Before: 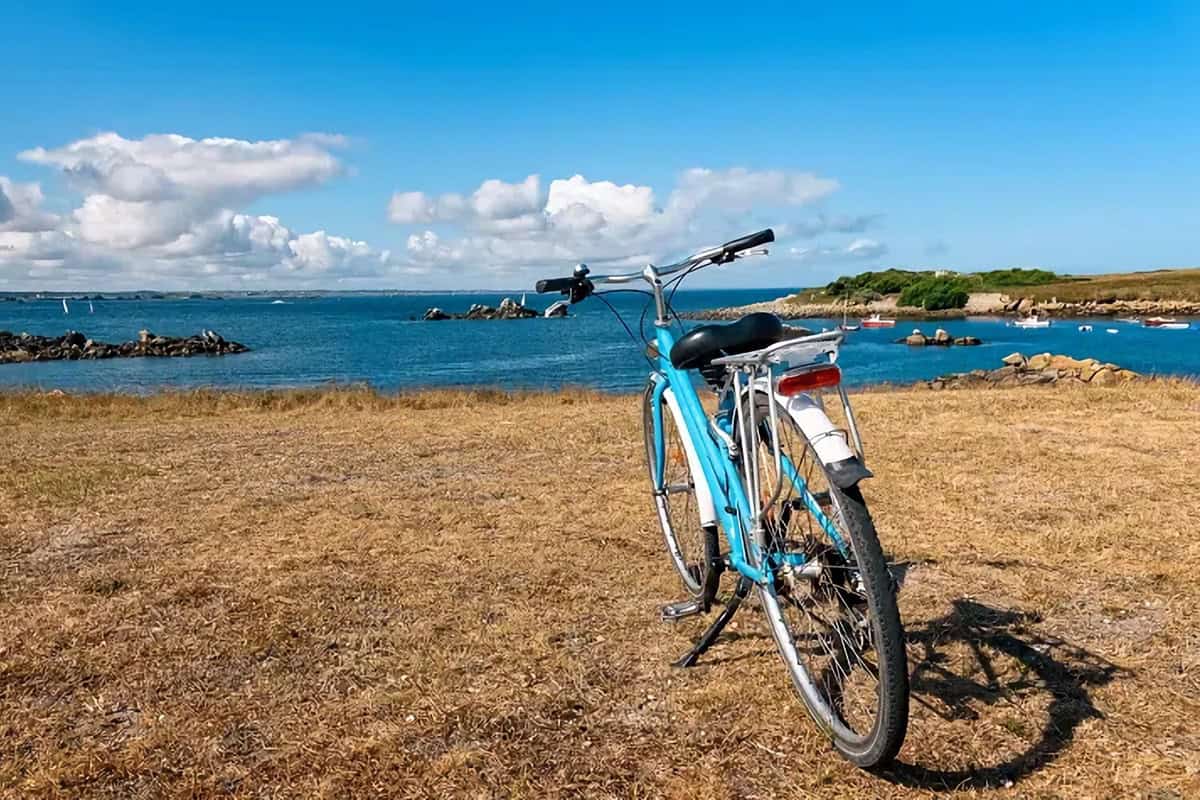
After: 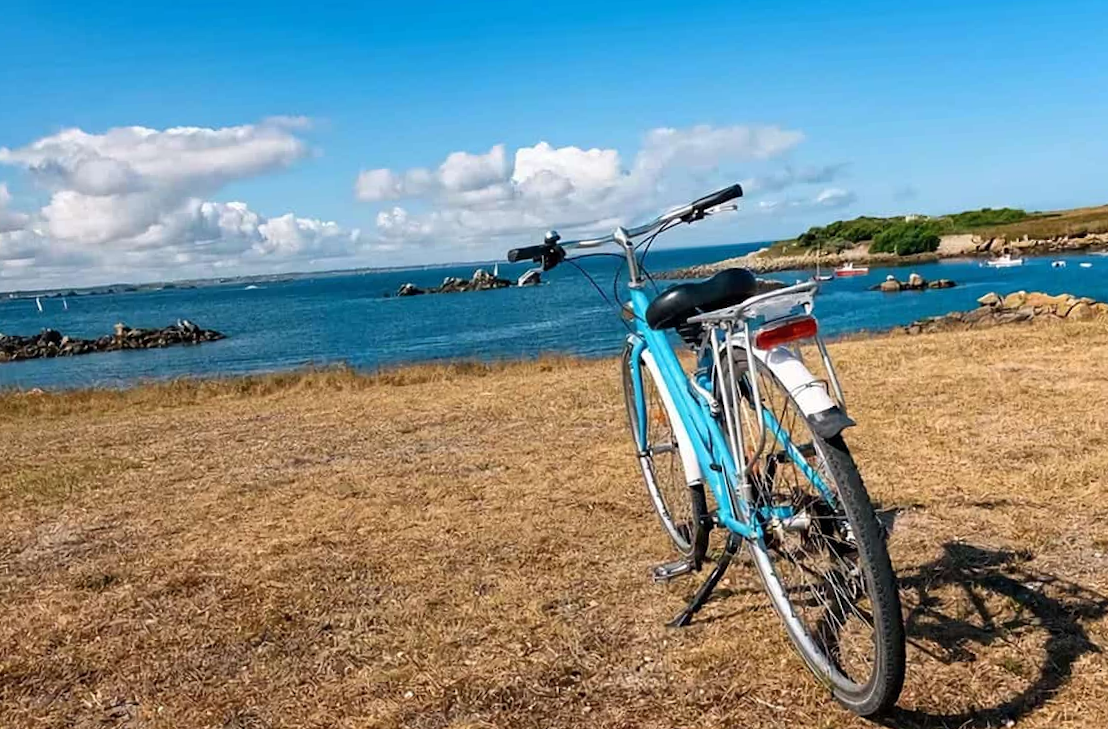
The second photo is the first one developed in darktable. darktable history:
crop: right 4.126%, bottom 0.031%
rotate and perspective: rotation -3.52°, crop left 0.036, crop right 0.964, crop top 0.081, crop bottom 0.919
